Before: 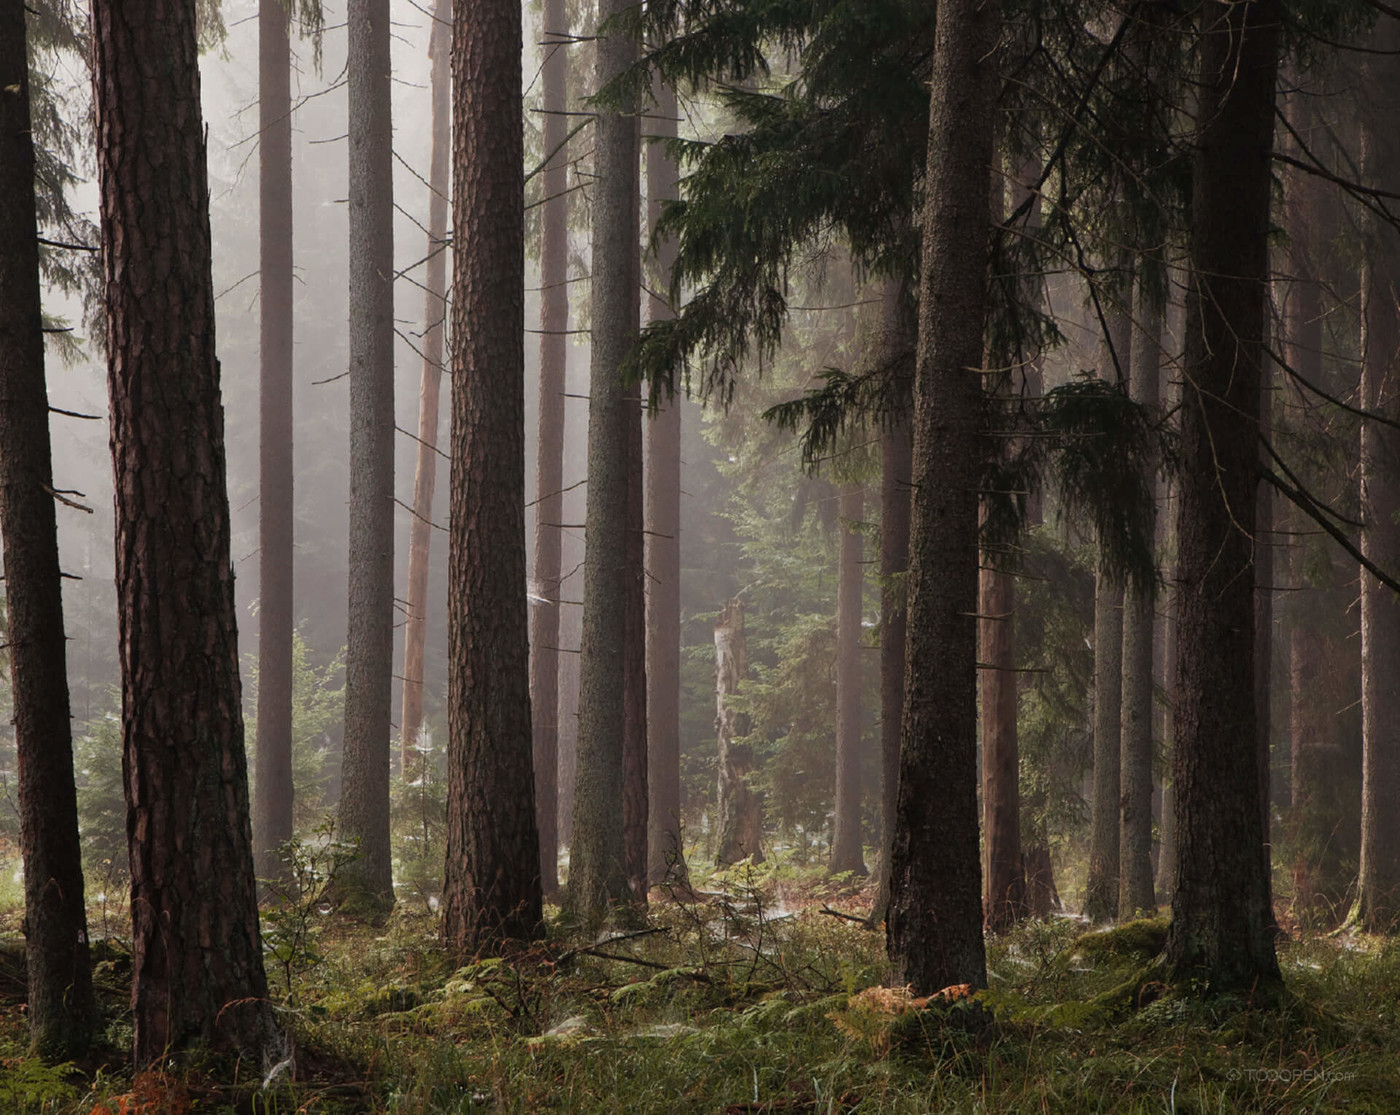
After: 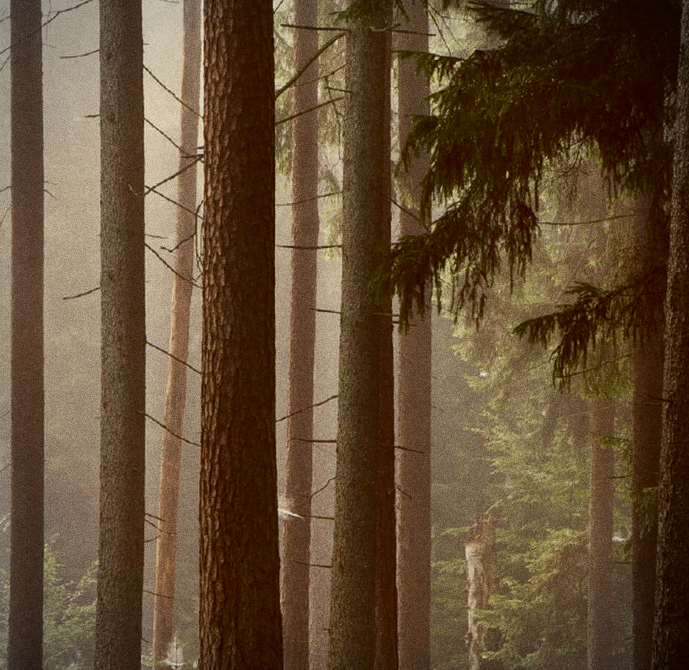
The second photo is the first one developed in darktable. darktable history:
color balance: lift [1.001, 1.007, 1, 0.993], gamma [1.023, 1.026, 1.01, 0.974], gain [0.964, 1.059, 1.073, 0.927]
grain: coarseness 0.09 ISO, strength 40%
crop: left 17.835%, top 7.675%, right 32.881%, bottom 32.213%
vignetting: fall-off start 87%, automatic ratio true
contrast brightness saturation: contrast 0.13, brightness -0.05, saturation 0.16
